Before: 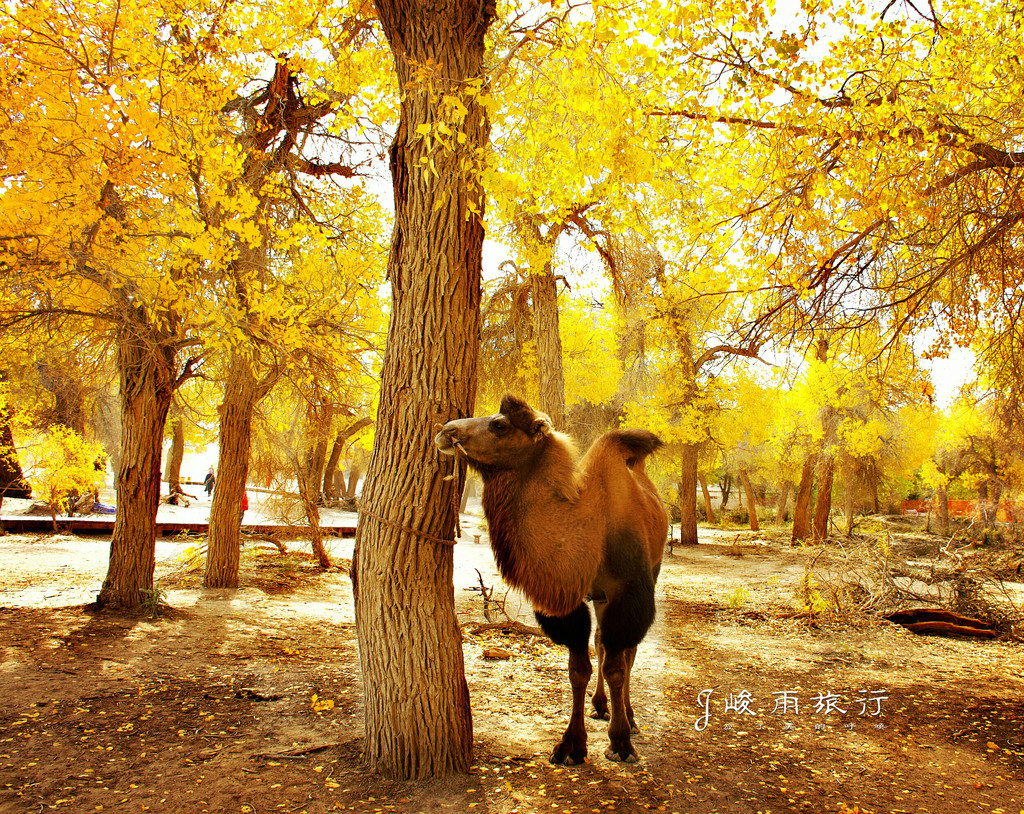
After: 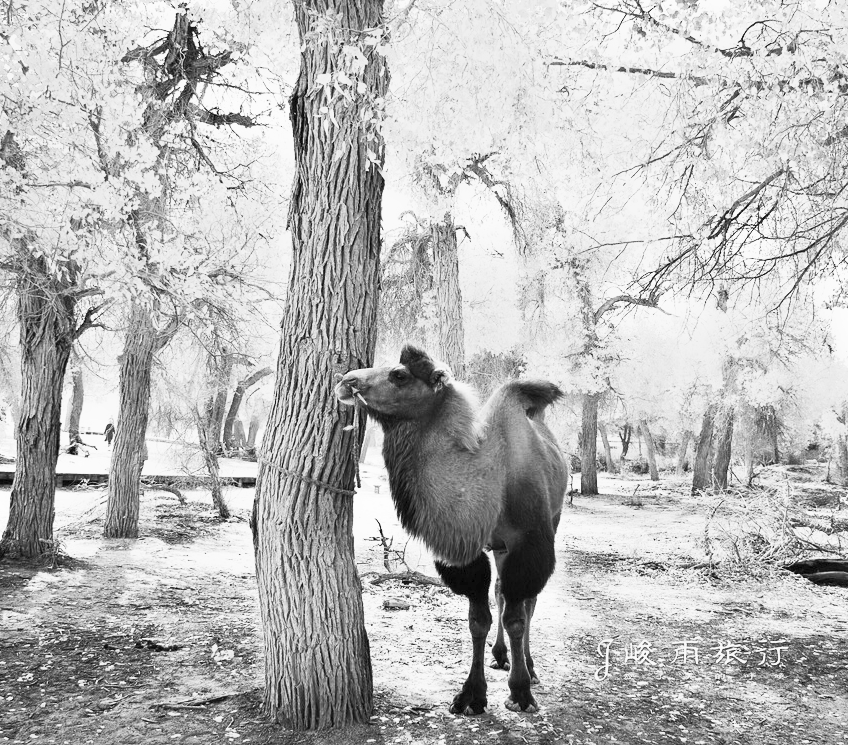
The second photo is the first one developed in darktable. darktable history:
crop: left 9.807%, top 6.259%, right 7.334%, bottom 2.177%
color balance rgb: perceptual saturation grading › global saturation 20%, global vibrance 20%
contrast brightness saturation: contrast 0.39, brightness 0.53
monochrome: on, module defaults
